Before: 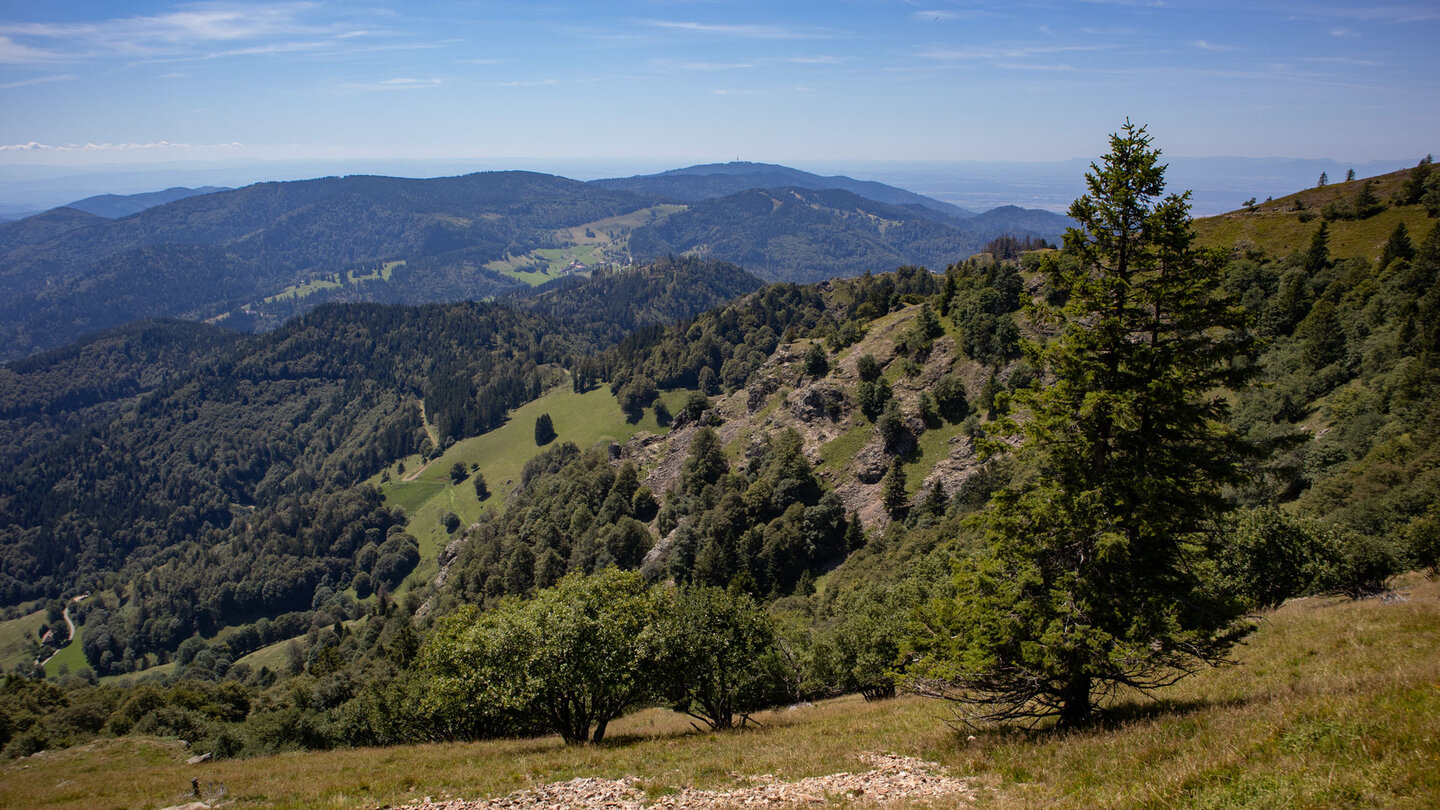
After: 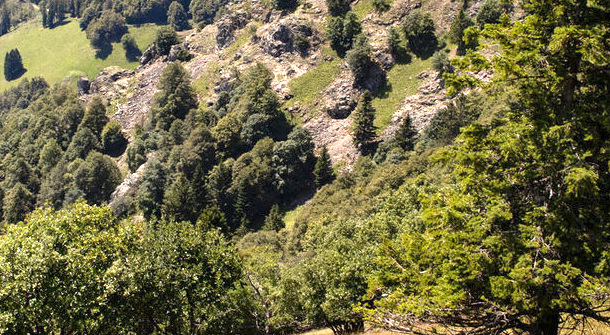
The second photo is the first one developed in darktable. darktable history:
exposure: black level correction 0, exposure 1.578 EV, compensate exposure bias true, compensate highlight preservation false
crop: left 36.924%, top 45.084%, right 20.652%, bottom 13.453%
